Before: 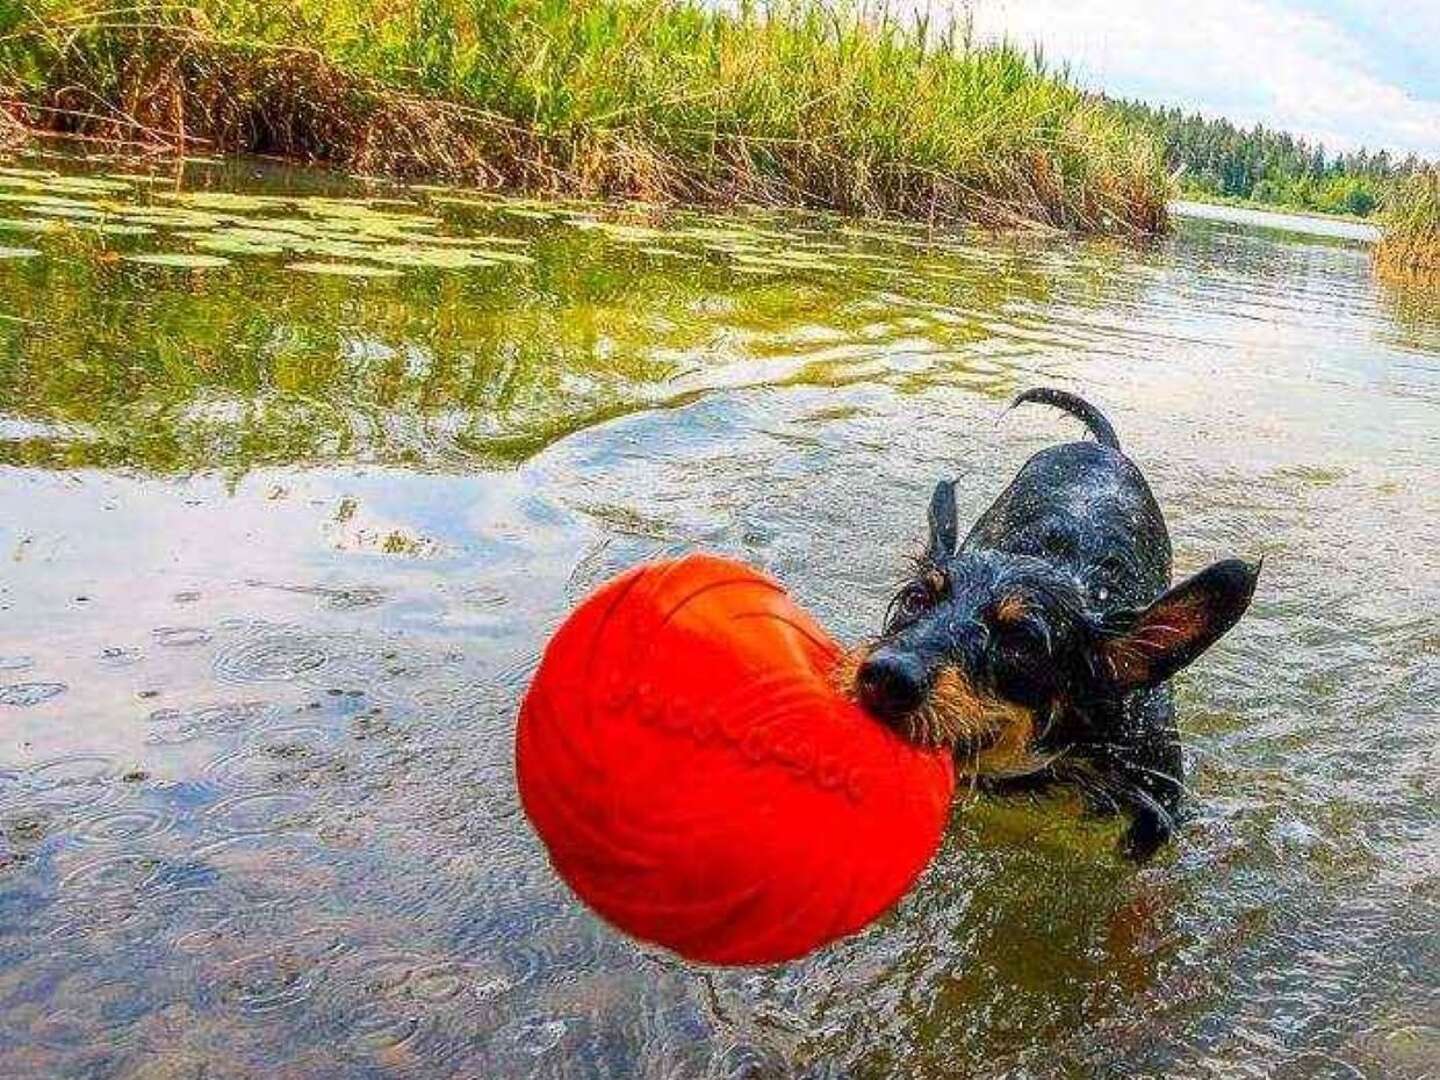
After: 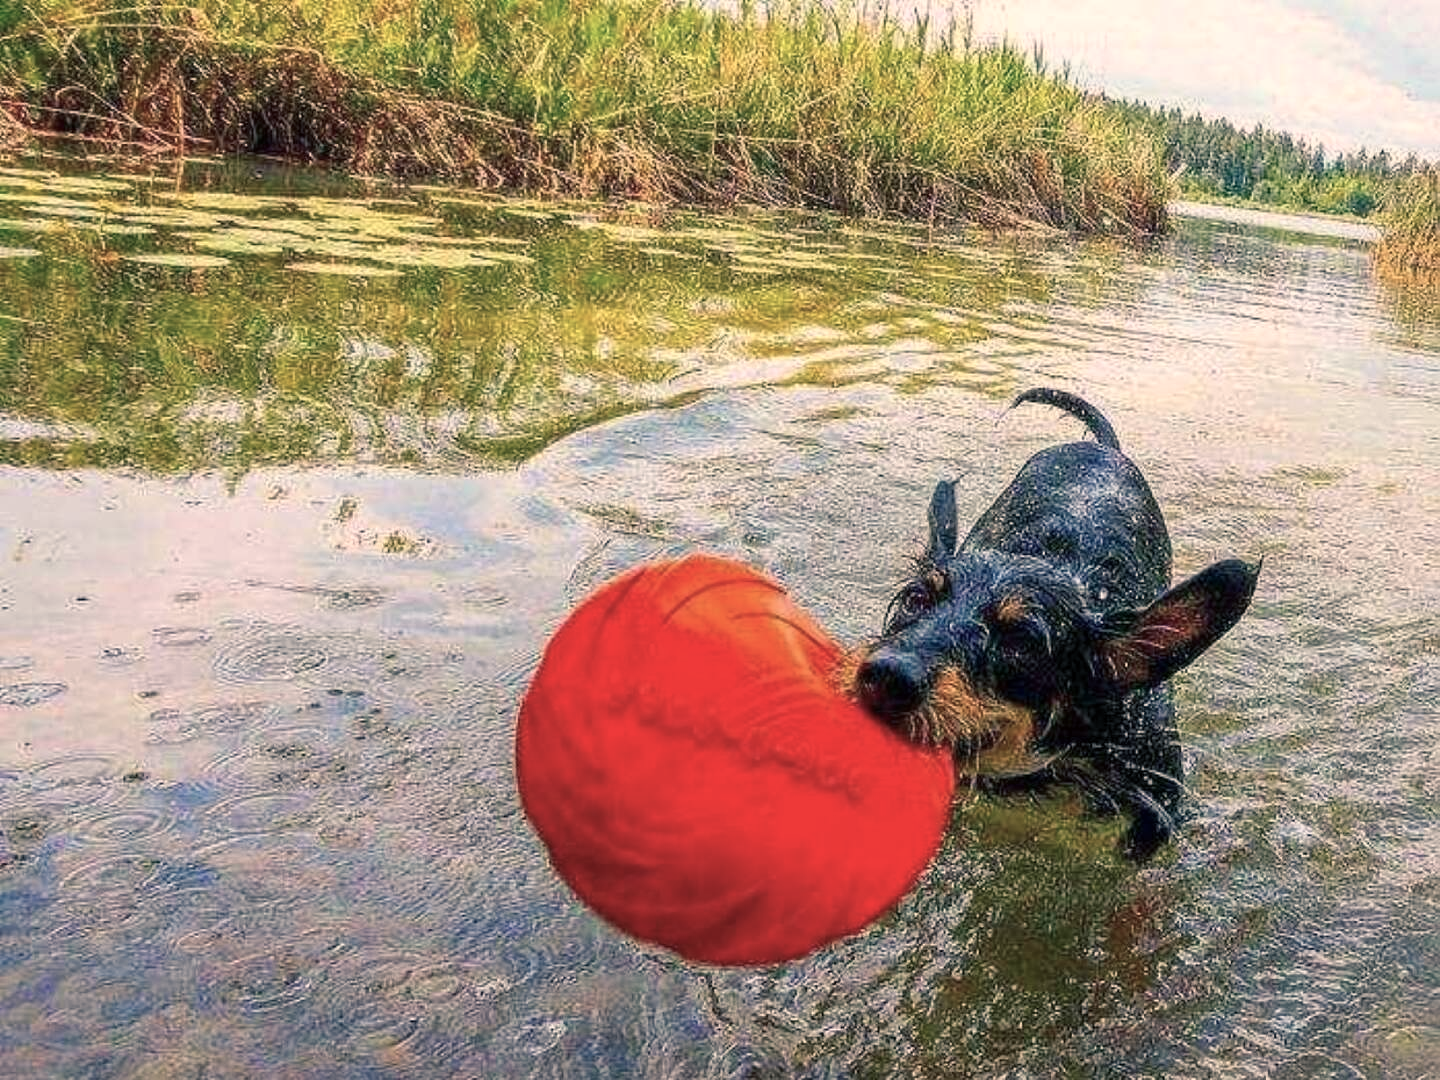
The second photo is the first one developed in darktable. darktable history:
color balance rgb: shadows lift › chroma 5.41%, shadows lift › hue 240°, highlights gain › chroma 3.74%, highlights gain › hue 60°, saturation formula JzAzBz (2021)
color balance: input saturation 80.07%
